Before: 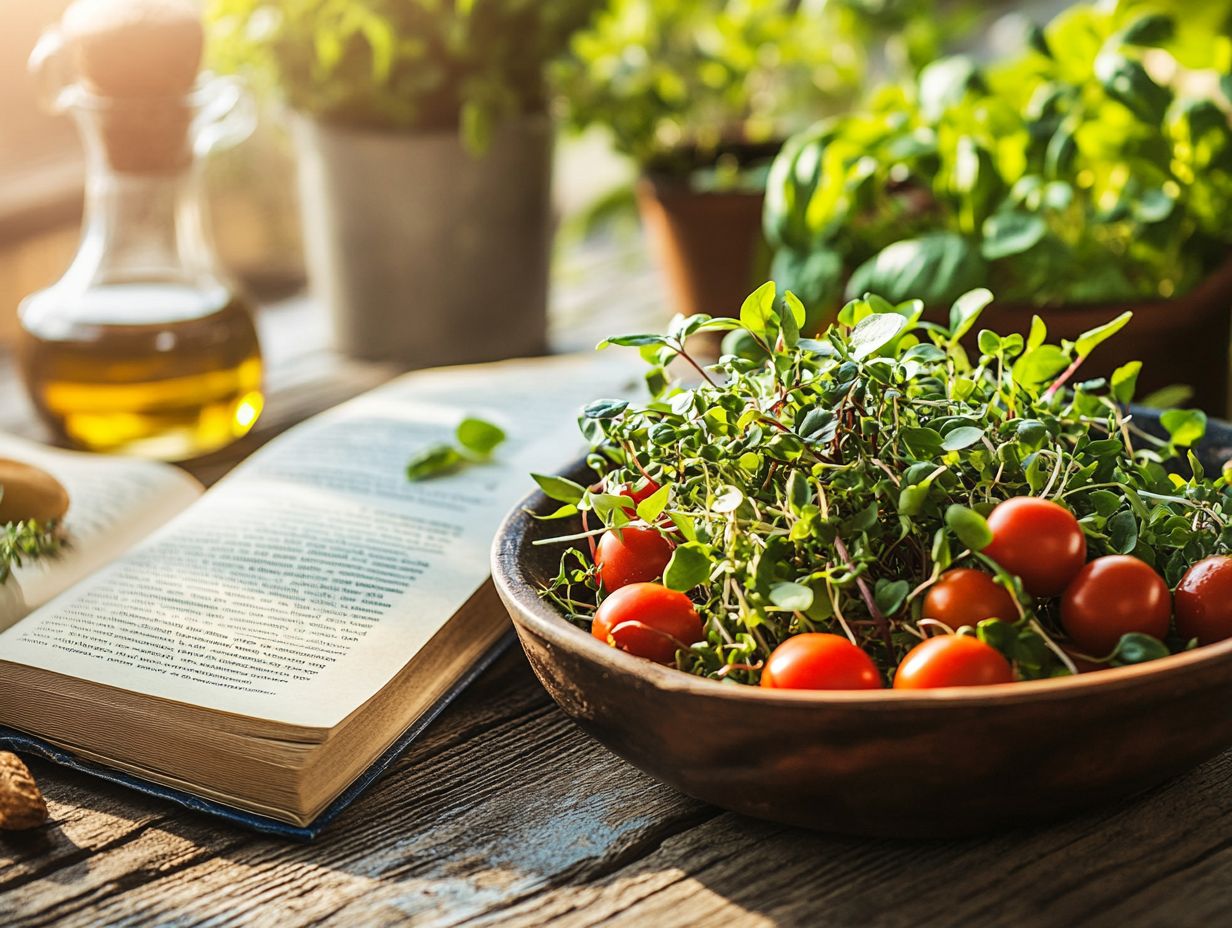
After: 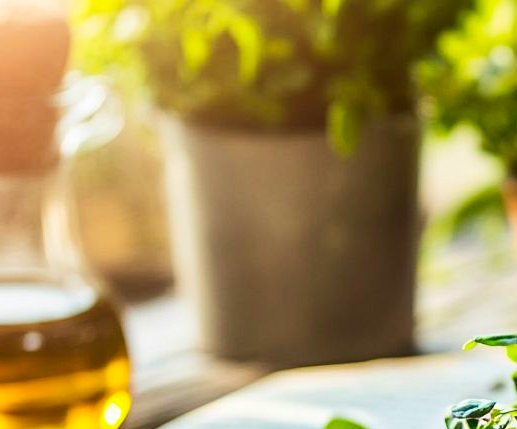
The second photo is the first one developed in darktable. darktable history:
crop and rotate: left 10.817%, top 0.062%, right 47.194%, bottom 53.626%
contrast brightness saturation: contrast 0.16, saturation 0.32
